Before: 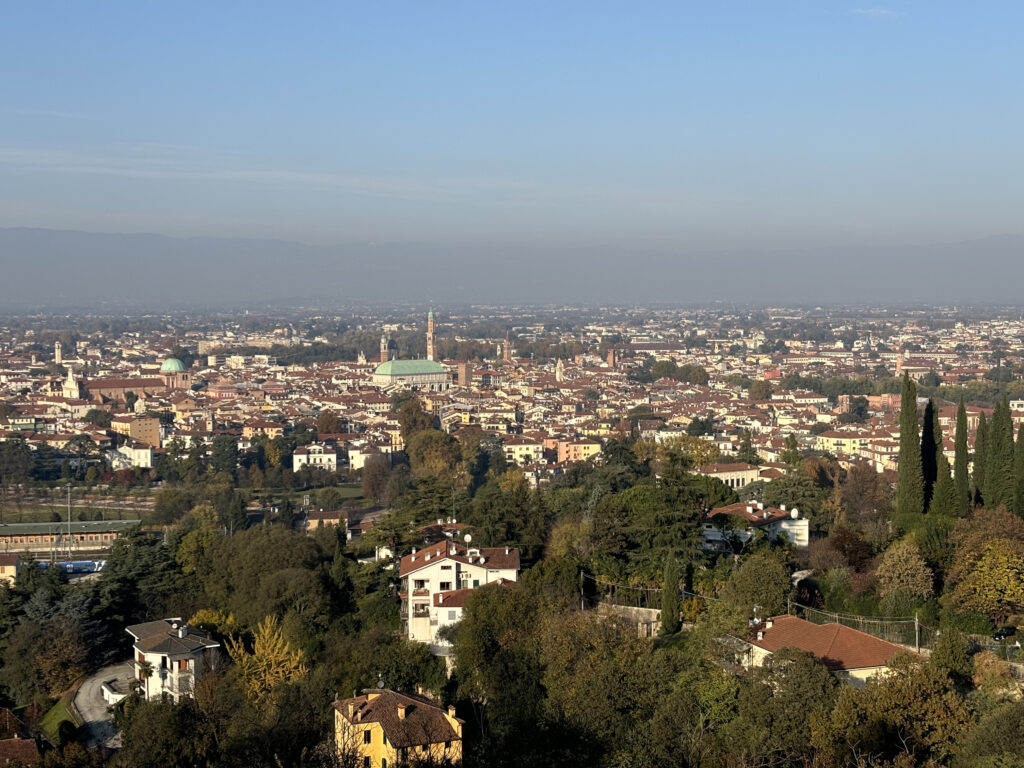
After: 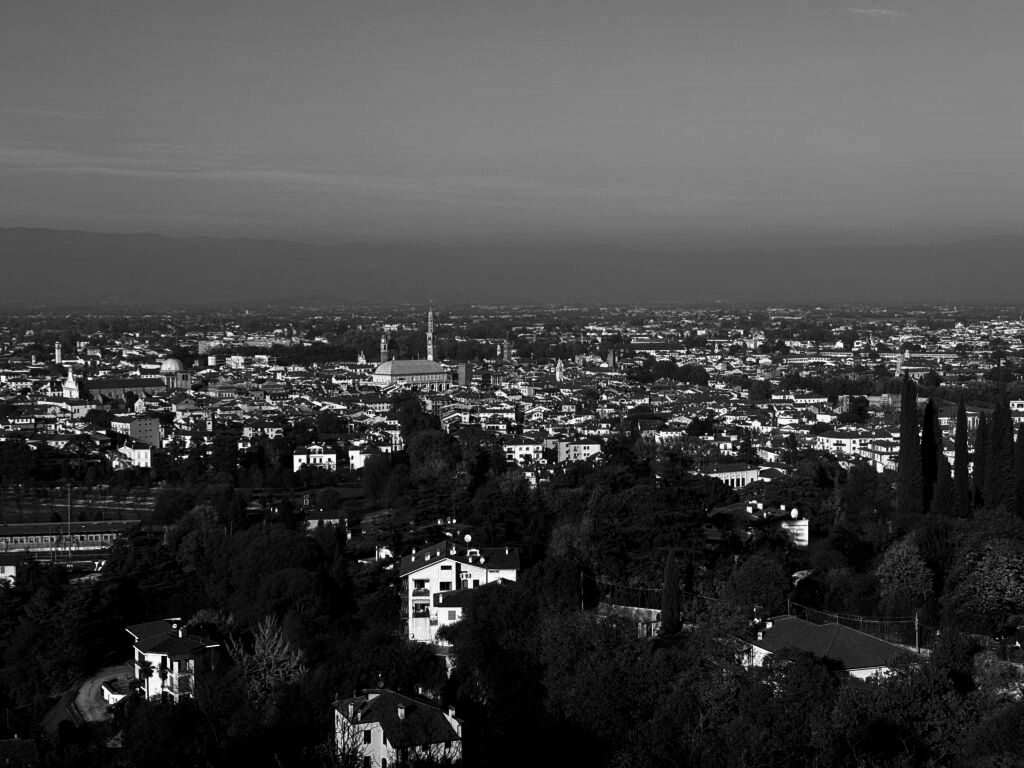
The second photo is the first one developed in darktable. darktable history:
contrast brightness saturation: contrast 0.09, brightness -0.59, saturation 0.17
monochrome: on, module defaults
